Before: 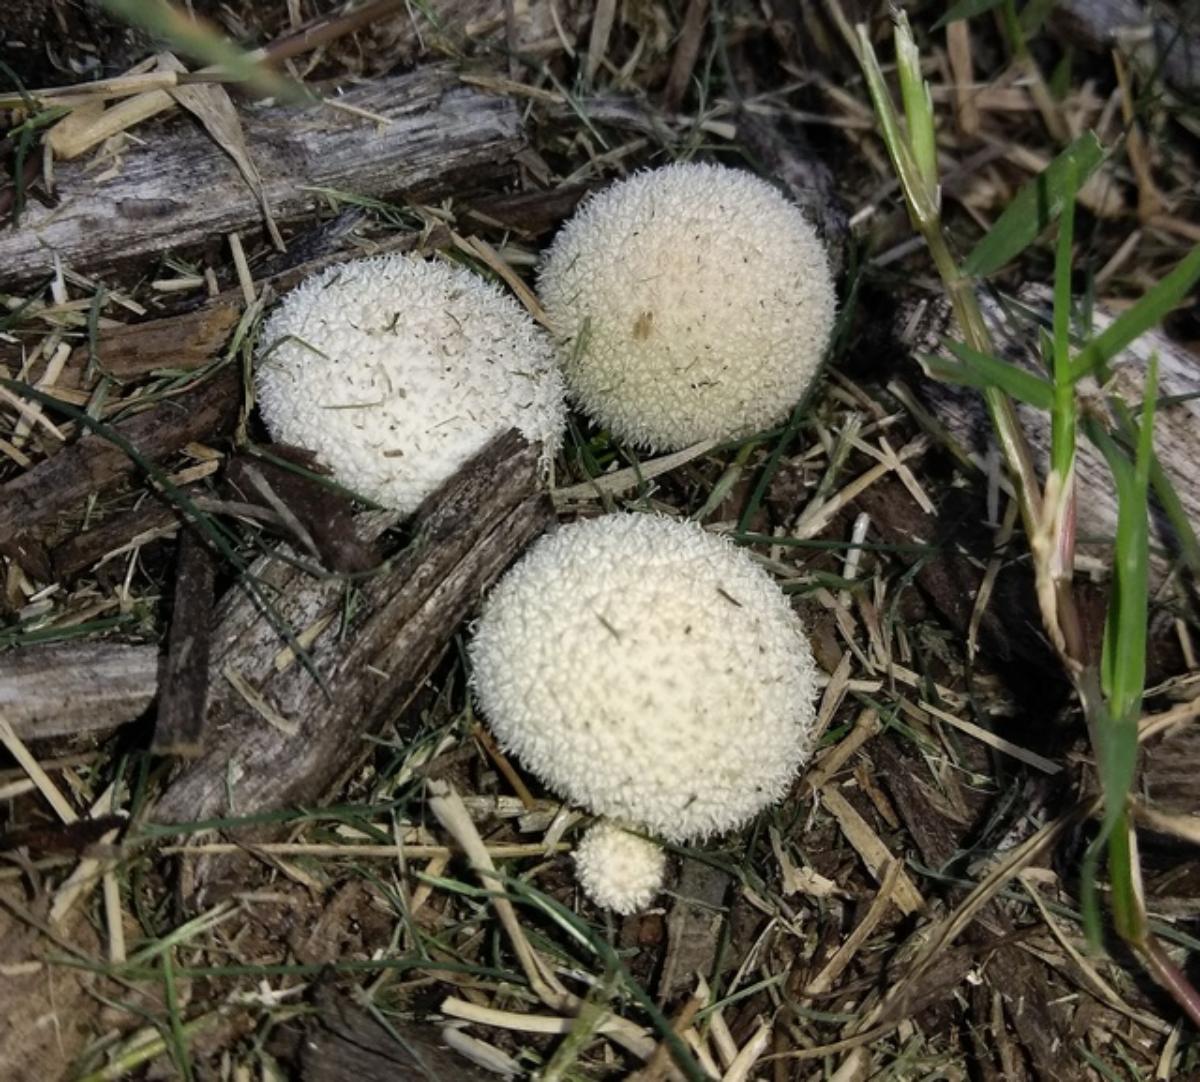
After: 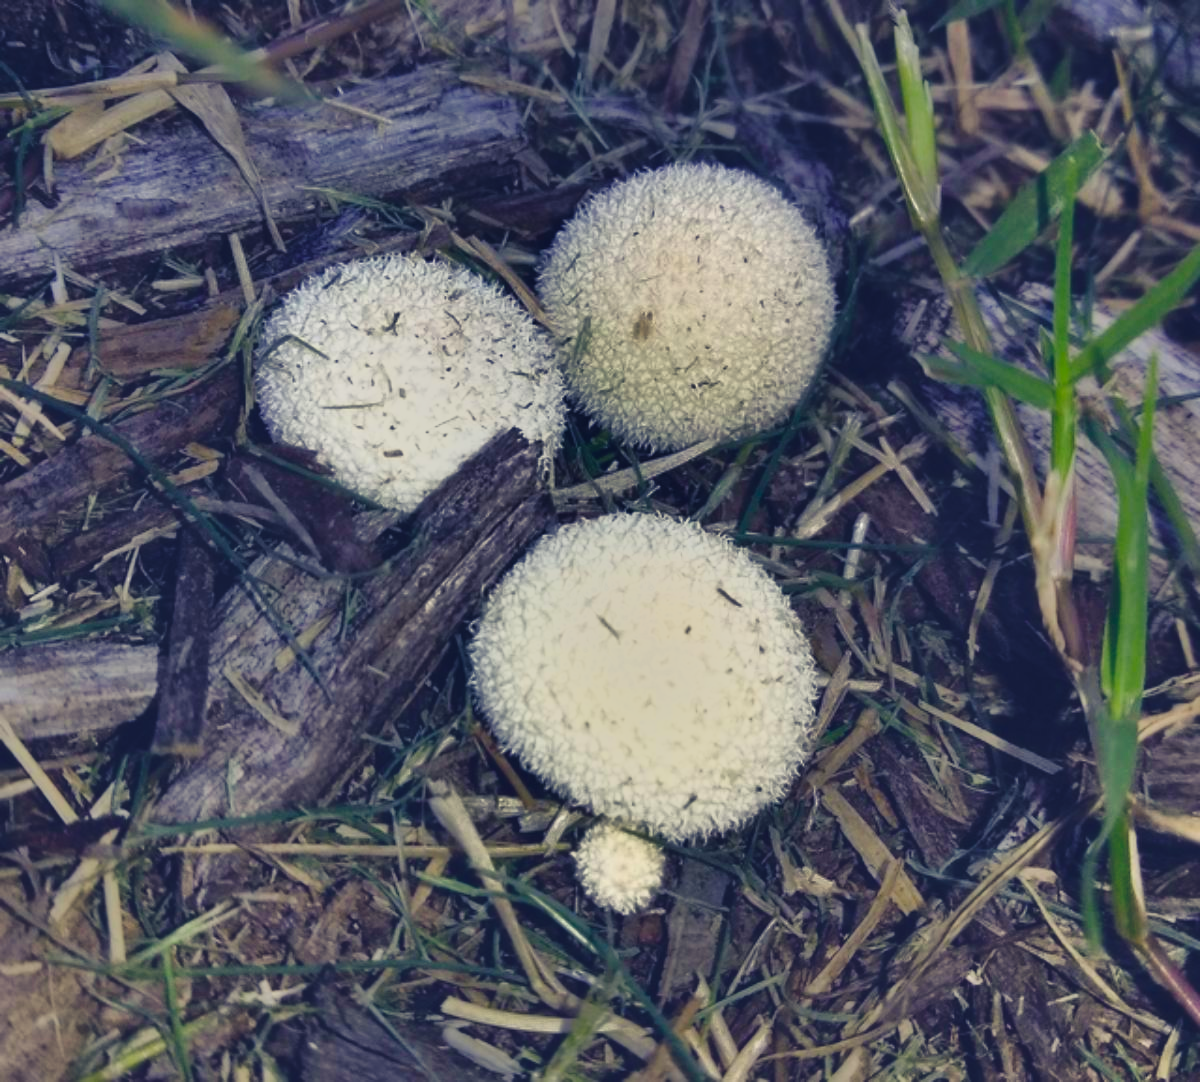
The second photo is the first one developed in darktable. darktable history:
exposure: black level correction -0.014, exposure -0.193 EV, compensate highlight preservation false
color balance rgb: shadows lift › luminance -28.76%, shadows lift › chroma 15%, shadows lift › hue 270°, power › chroma 1%, power › hue 255°, highlights gain › luminance 7.14%, highlights gain › chroma 2%, highlights gain › hue 90°, global offset › luminance -0.29%, global offset › hue 260°, perceptual saturation grading › global saturation 20%, perceptual saturation grading › highlights -13.92%, perceptual saturation grading › shadows 50%
tone equalizer: -7 EV -0.63 EV, -6 EV 1 EV, -5 EV -0.45 EV, -4 EV 0.43 EV, -3 EV 0.41 EV, -2 EV 0.15 EV, -1 EV -0.15 EV, +0 EV -0.39 EV, smoothing diameter 25%, edges refinement/feathering 10, preserve details guided filter
